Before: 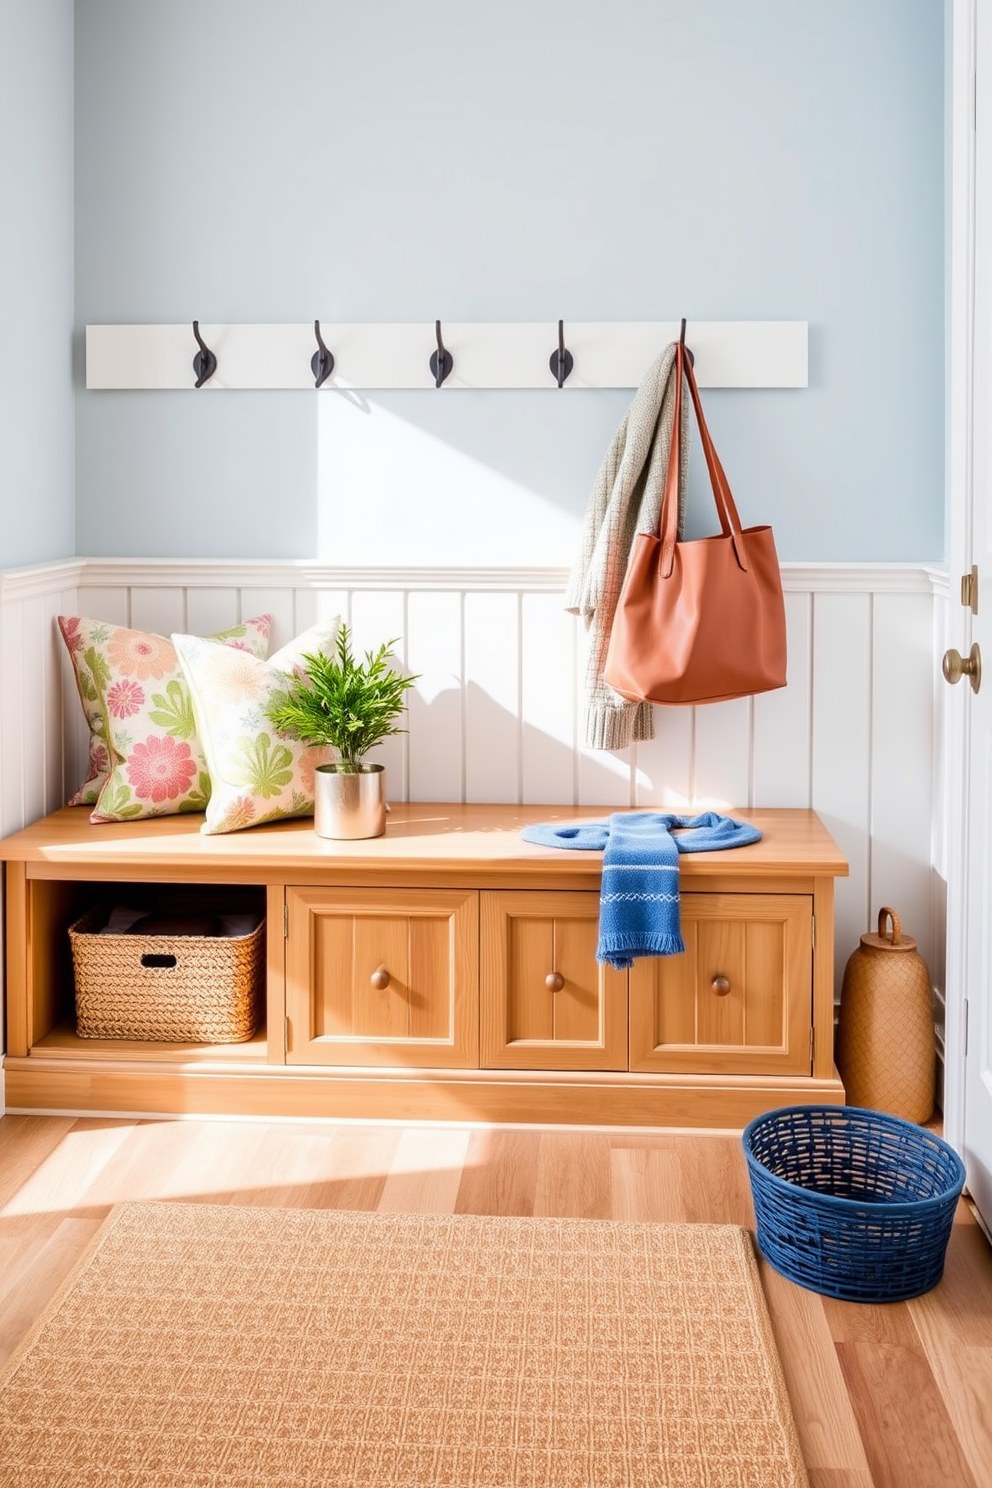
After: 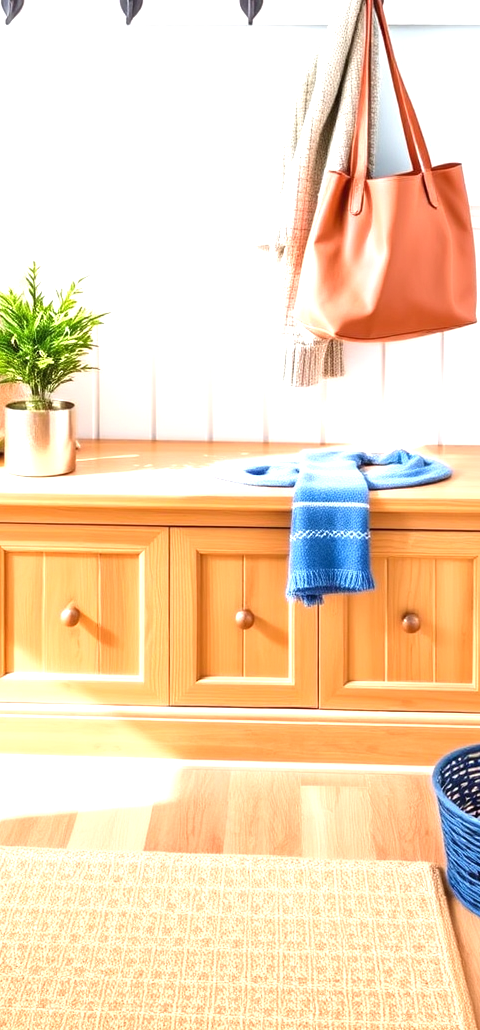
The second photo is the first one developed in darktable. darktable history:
crop: left 31.312%, top 24.429%, right 20.246%, bottom 6.3%
exposure: black level correction 0, exposure 1.001 EV, compensate exposure bias true, compensate highlight preservation false
